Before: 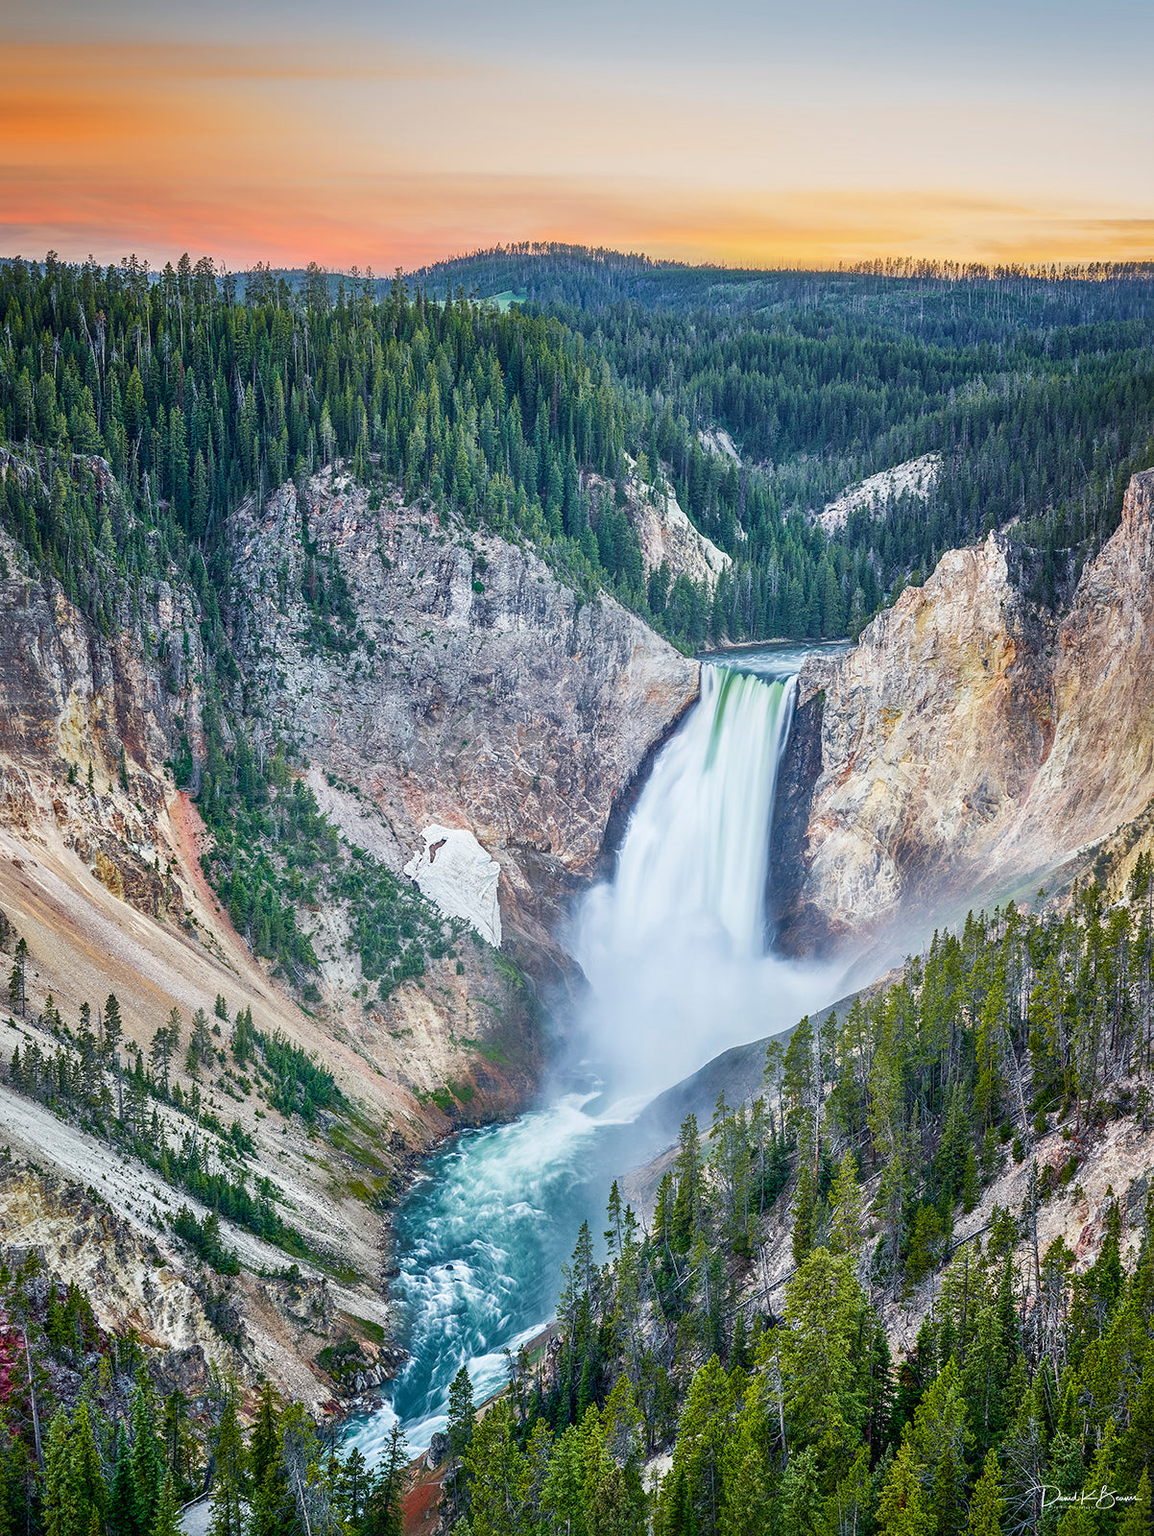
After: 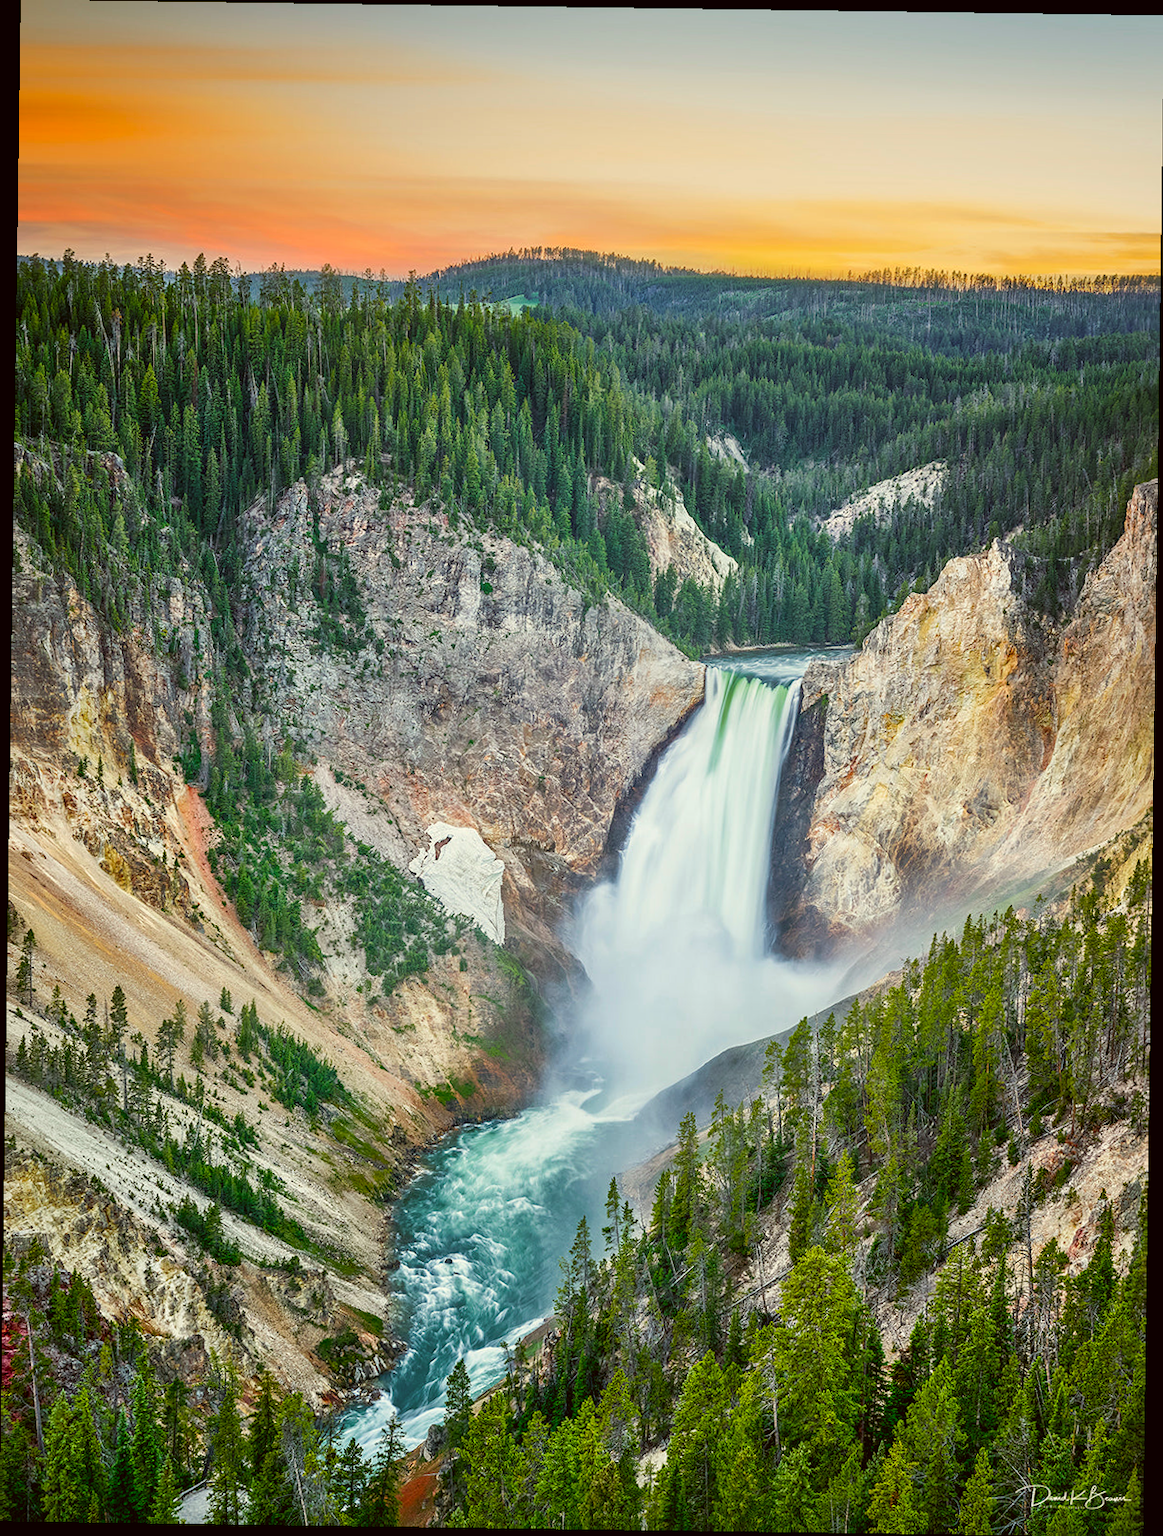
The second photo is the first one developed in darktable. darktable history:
color correction: highlights a* -1.43, highlights b* 10.12, shadows a* 0.395, shadows b* 19.35
rotate and perspective: rotation 0.8°, automatic cropping off
contrast brightness saturation: saturation 0.18
